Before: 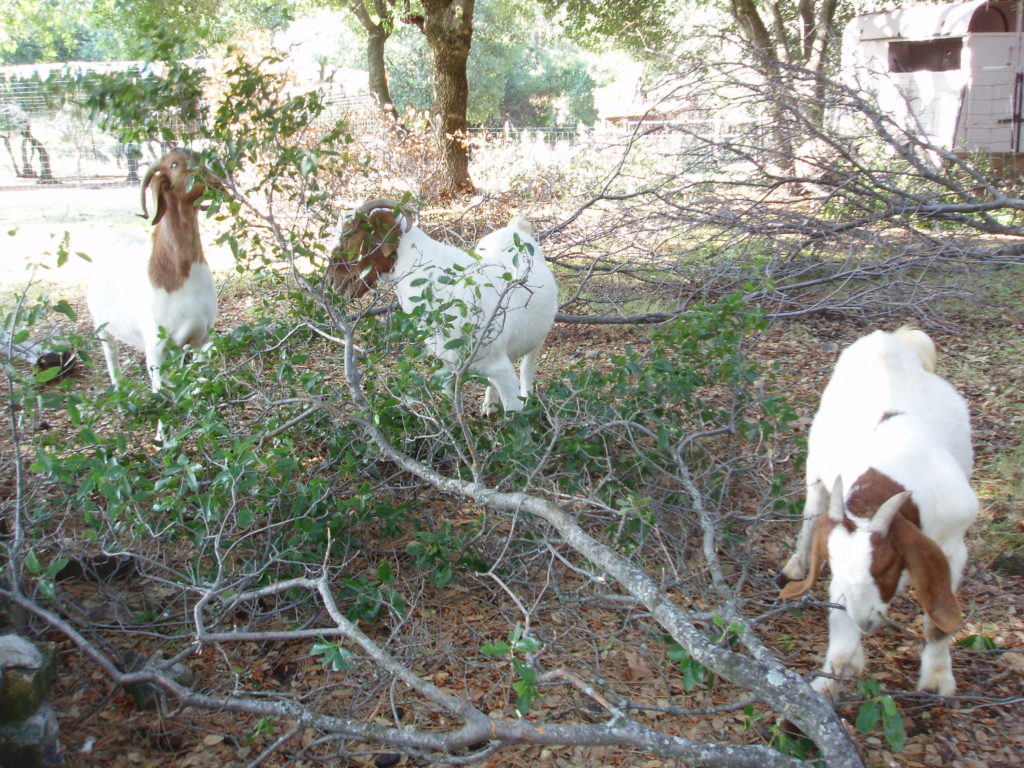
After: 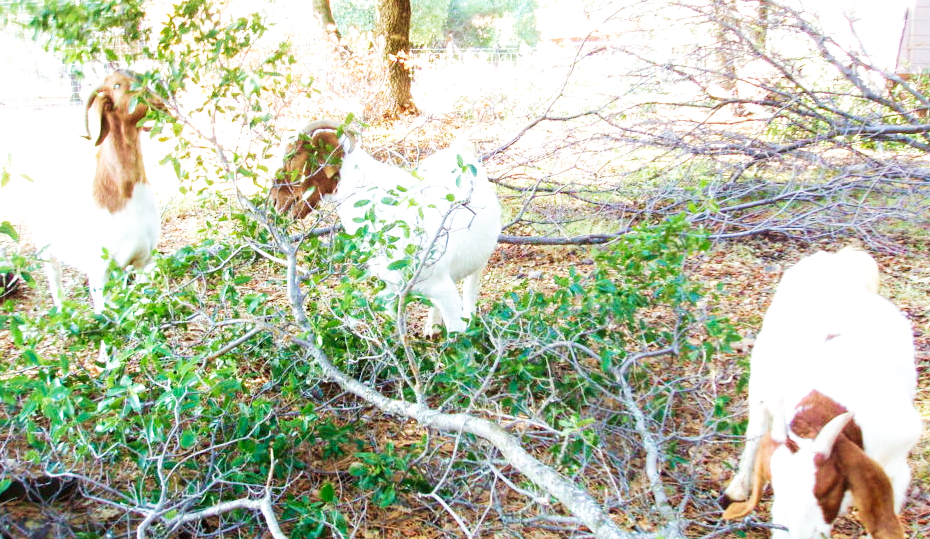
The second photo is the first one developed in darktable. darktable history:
velvia: strength 50%
base curve: curves: ch0 [(0, 0) (0.007, 0.004) (0.027, 0.03) (0.046, 0.07) (0.207, 0.54) (0.442, 0.872) (0.673, 0.972) (1, 1)], preserve colors none
local contrast: highlights 100%, shadows 100%, detail 120%, midtone range 0.2
crop: left 5.596%, top 10.314%, right 3.534%, bottom 19.395%
